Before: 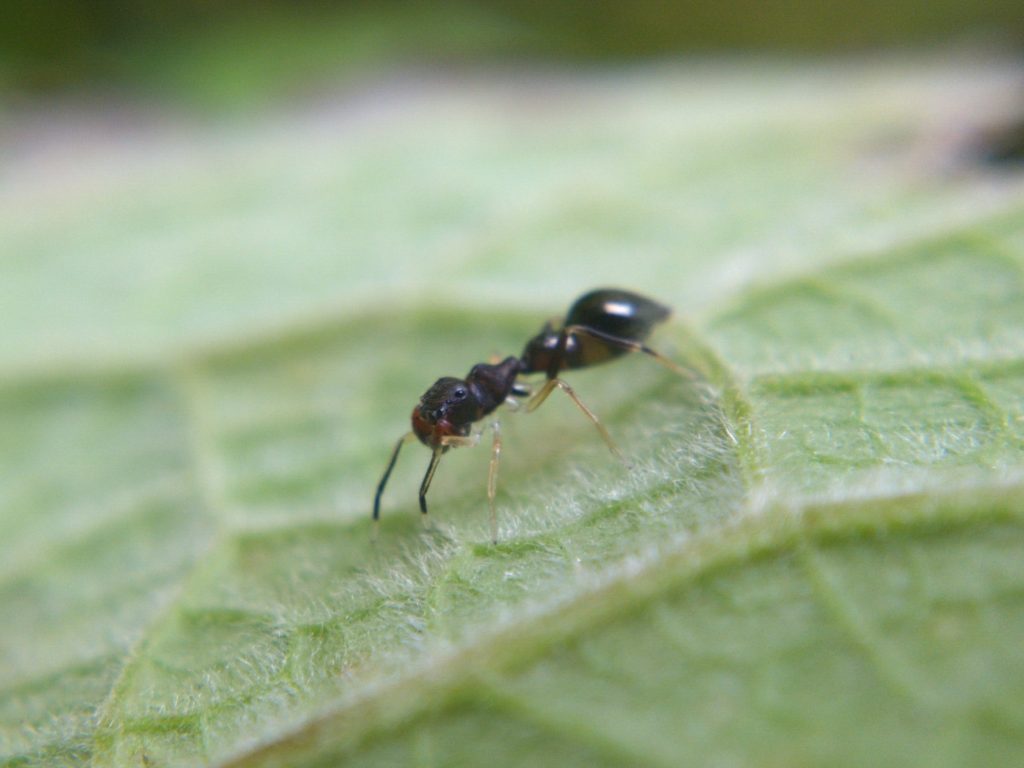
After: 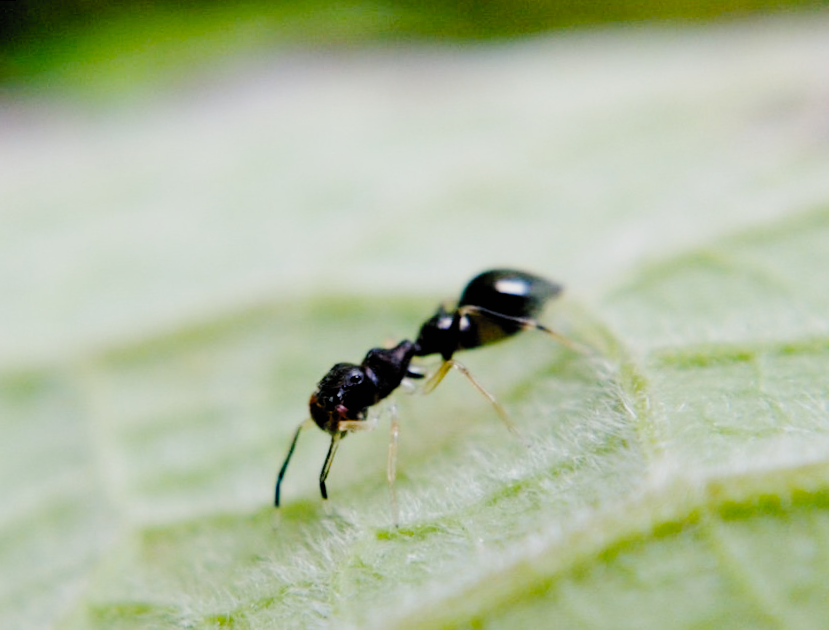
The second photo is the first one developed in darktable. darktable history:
crop and rotate: left 10.77%, top 5.1%, right 10.41%, bottom 16.76%
rotate and perspective: rotation -2.22°, lens shift (horizontal) -0.022, automatic cropping off
tone curve: curves: ch0 [(0, 0) (0.003, 0.004) (0.011, 0.014) (0.025, 0.032) (0.044, 0.057) (0.069, 0.089) (0.1, 0.128) (0.136, 0.174) (0.177, 0.227) (0.224, 0.287) (0.277, 0.354) (0.335, 0.427) (0.399, 0.507) (0.468, 0.582) (0.543, 0.653) (0.623, 0.726) (0.709, 0.799) (0.801, 0.876) (0.898, 0.937) (1, 1)], preserve colors none
filmic rgb: black relative exposure -2.85 EV, white relative exposure 4.56 EV, hardness 1.77, contrast 1.25, preserve chrominance no, color science v5 (2021)
color correction: highlights a* -0.137, highlights b* 0.137
